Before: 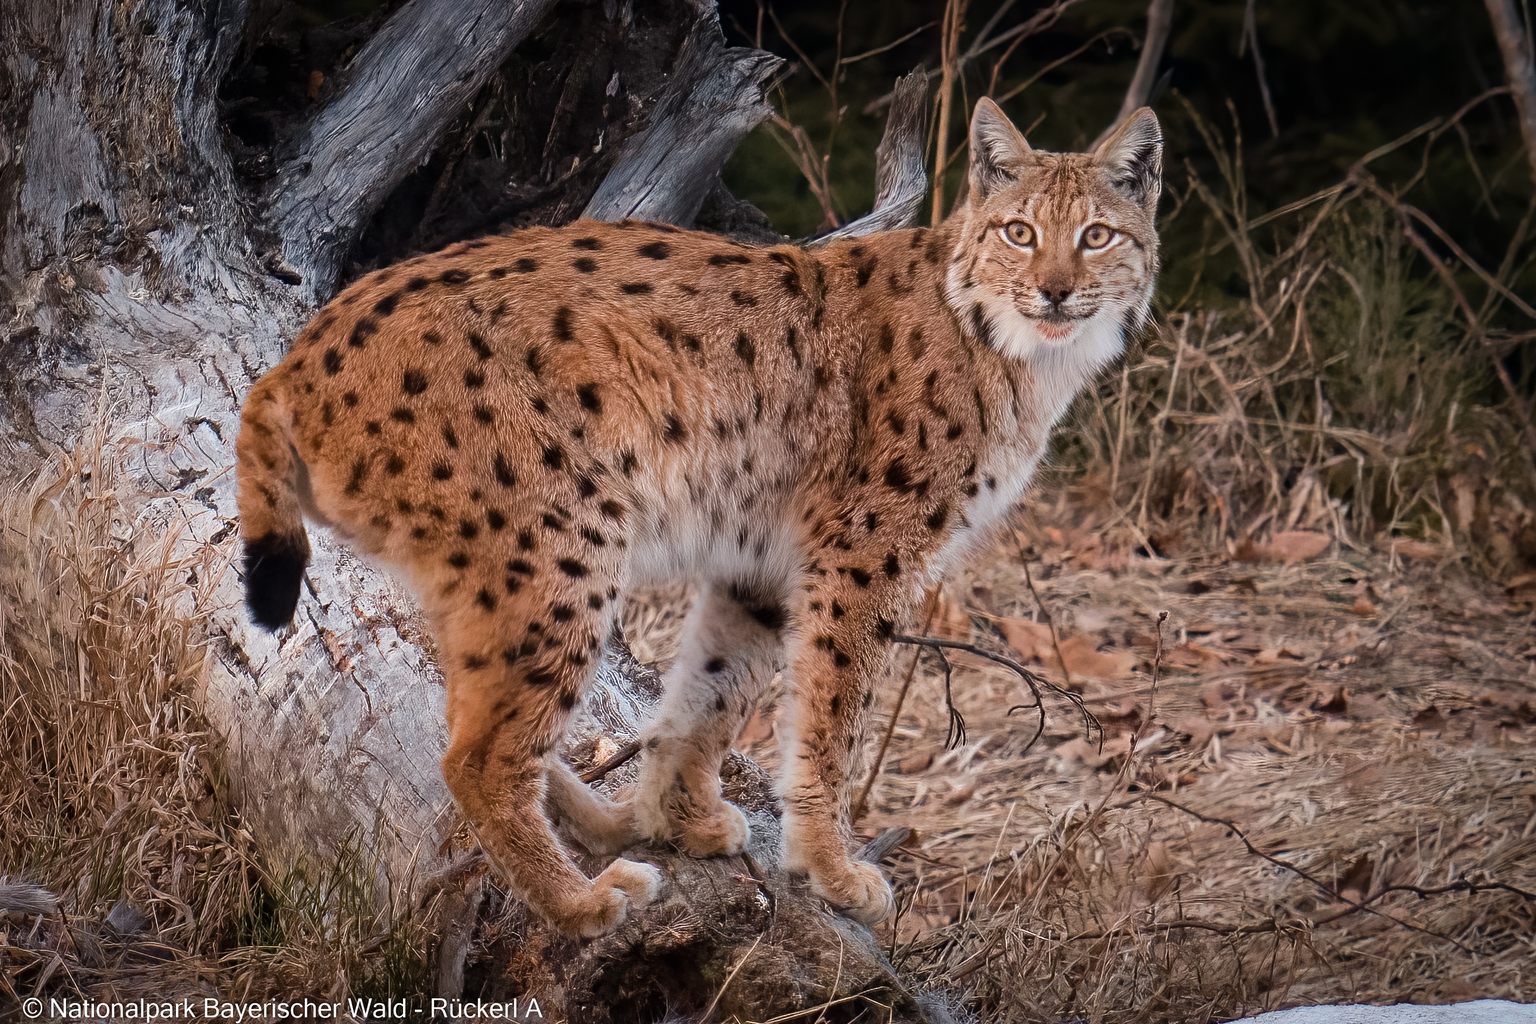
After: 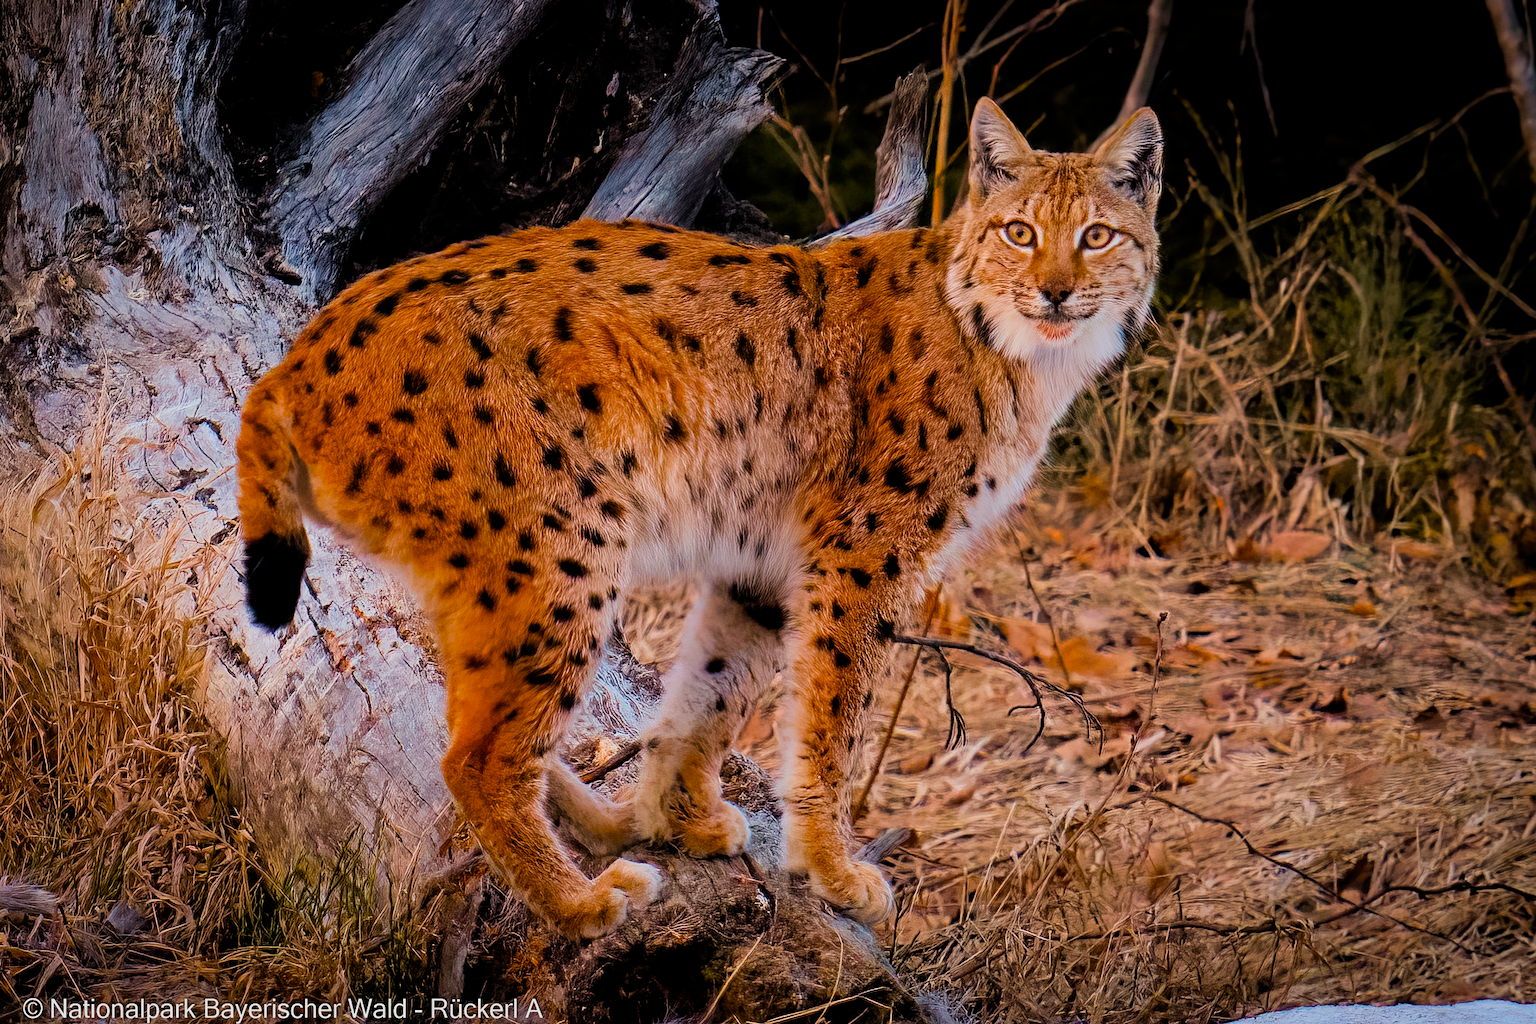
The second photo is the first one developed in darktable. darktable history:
velvia: on, module defaults
filmic rgb: black relative exposure -7.75 EV, white relative exposure 4.4 EV, threshold 3 EV, target black luminance 0%, hardness 3.76, latitude 50.51%, contrast 1.074, highlights saturation mix 10%, shadows ↔ highlights balance -0.22%, color science v4 (2020), enable highlight reconstruction true
sharpen: radius 2.883, amount 0.868, threshold 47.523
color balance rgb: linear chroma grading › global chroma 15%, perceptual saturation grading › global saturation 30%
